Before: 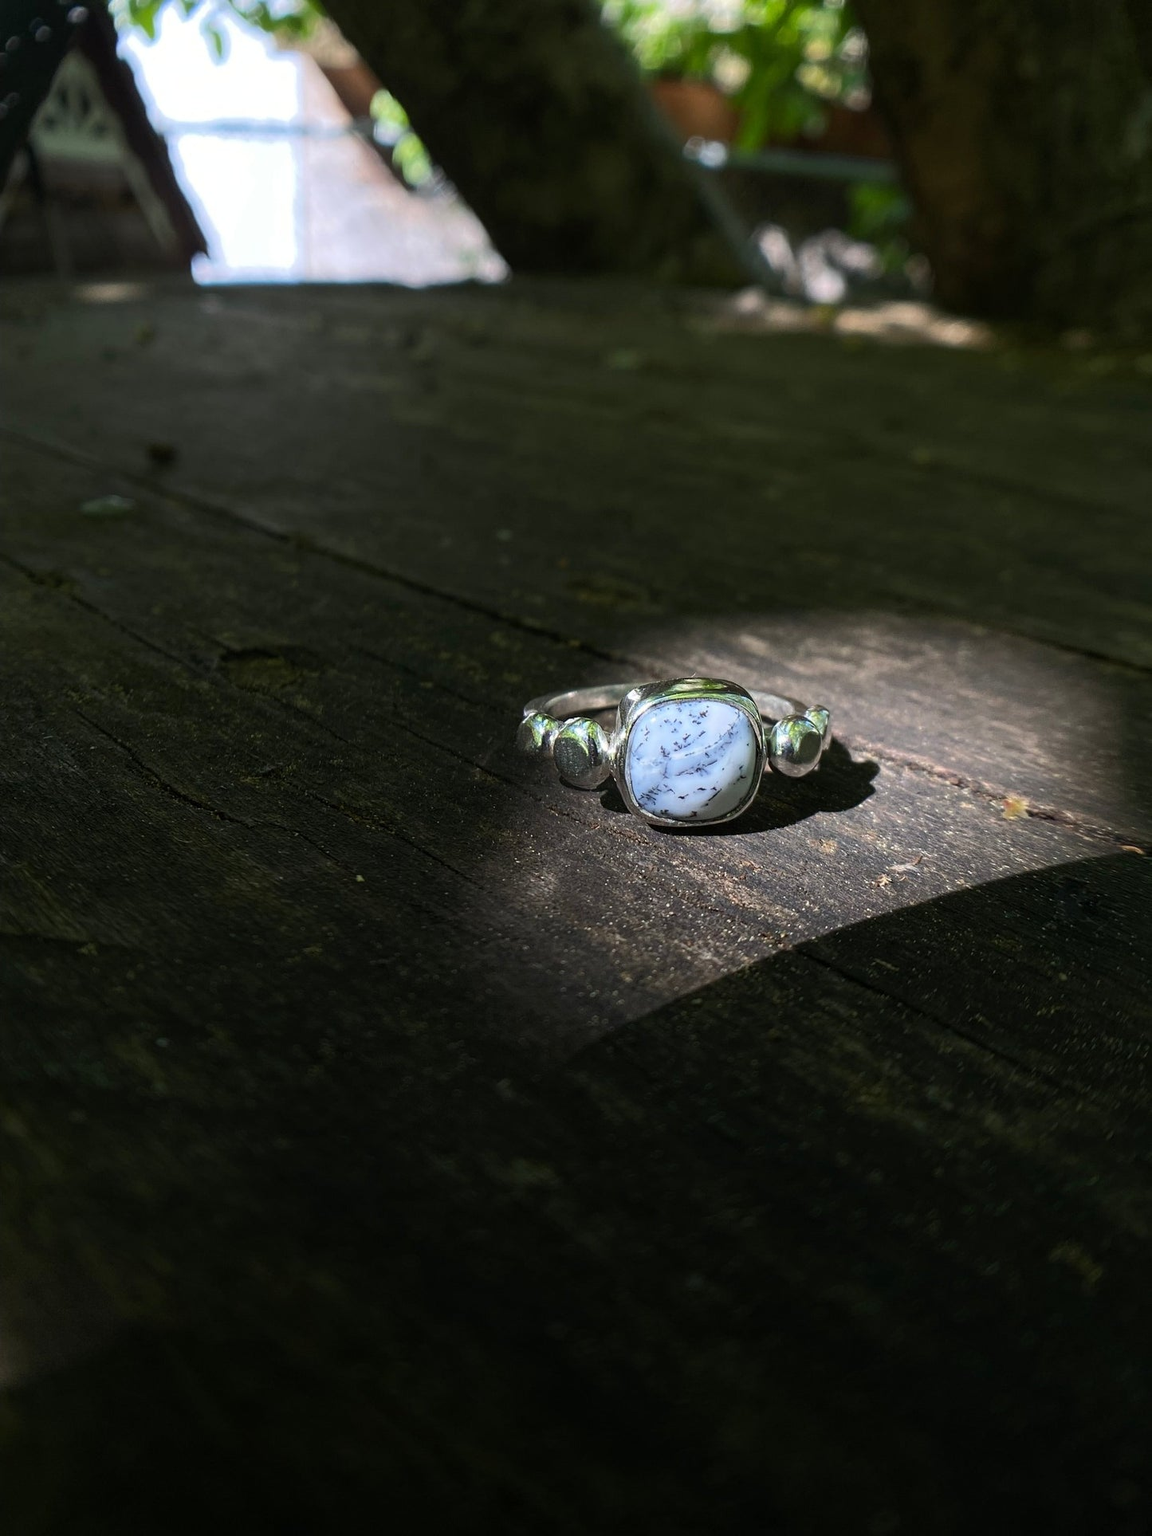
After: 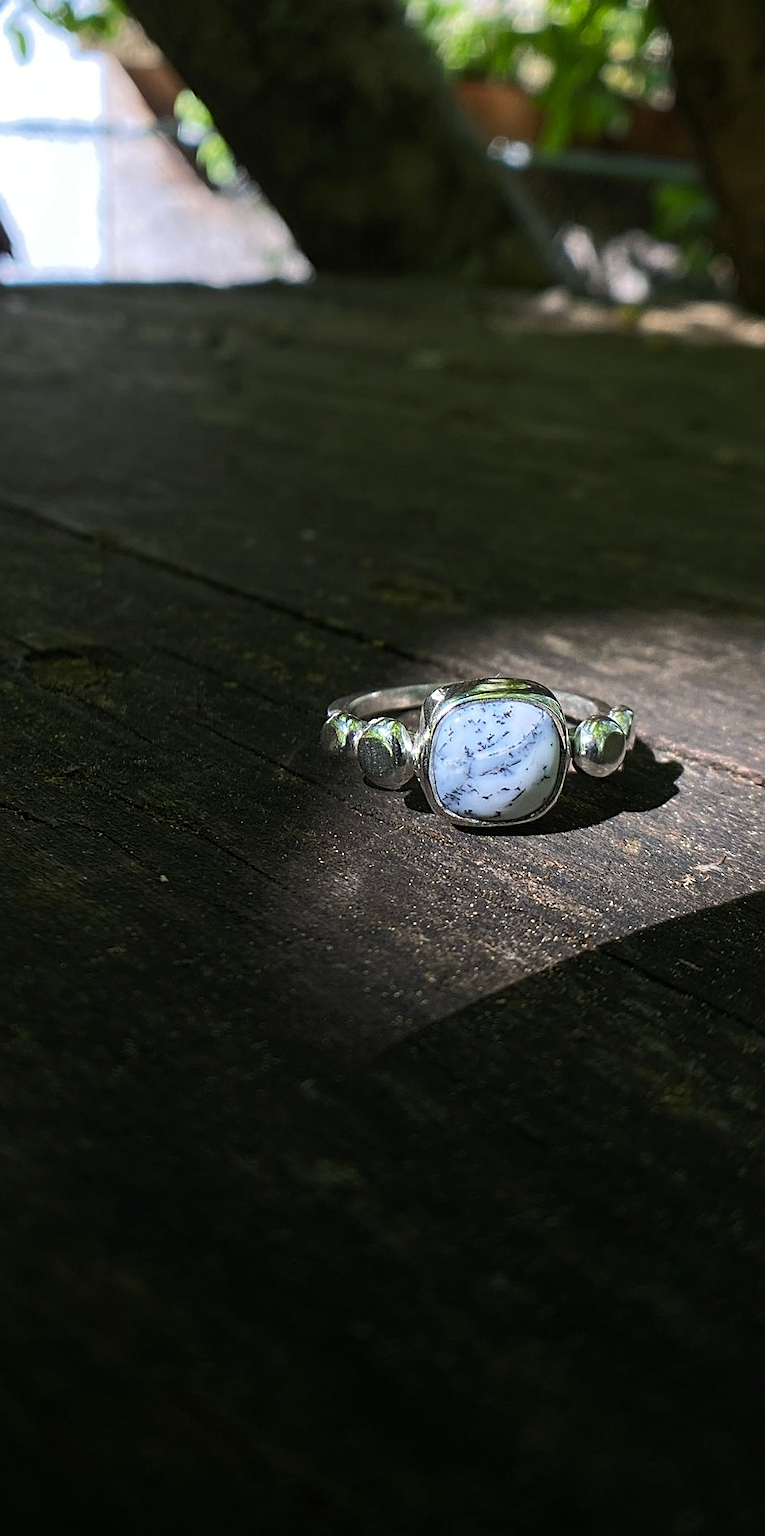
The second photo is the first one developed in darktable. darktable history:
crop: left 17.08%, right 16.467%
sharpen: on, module defaults
